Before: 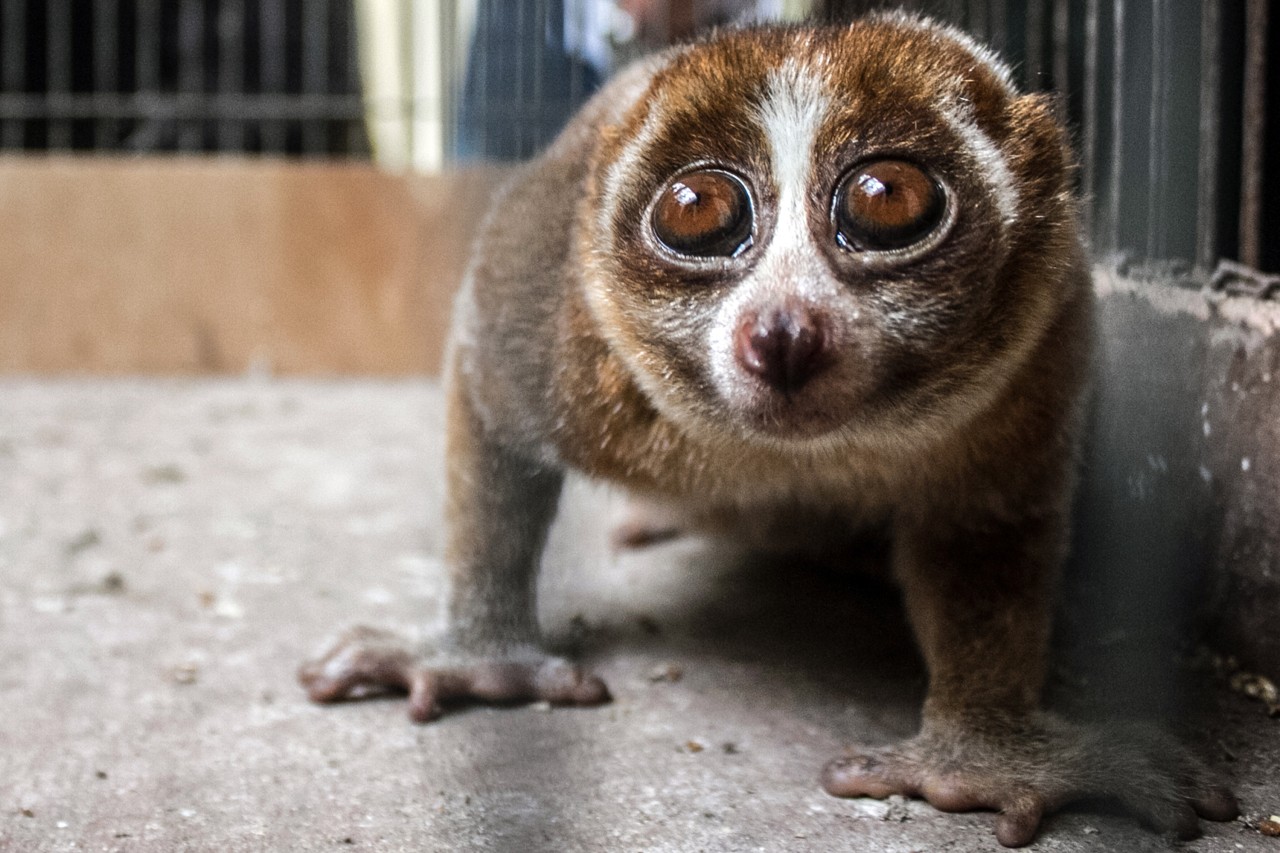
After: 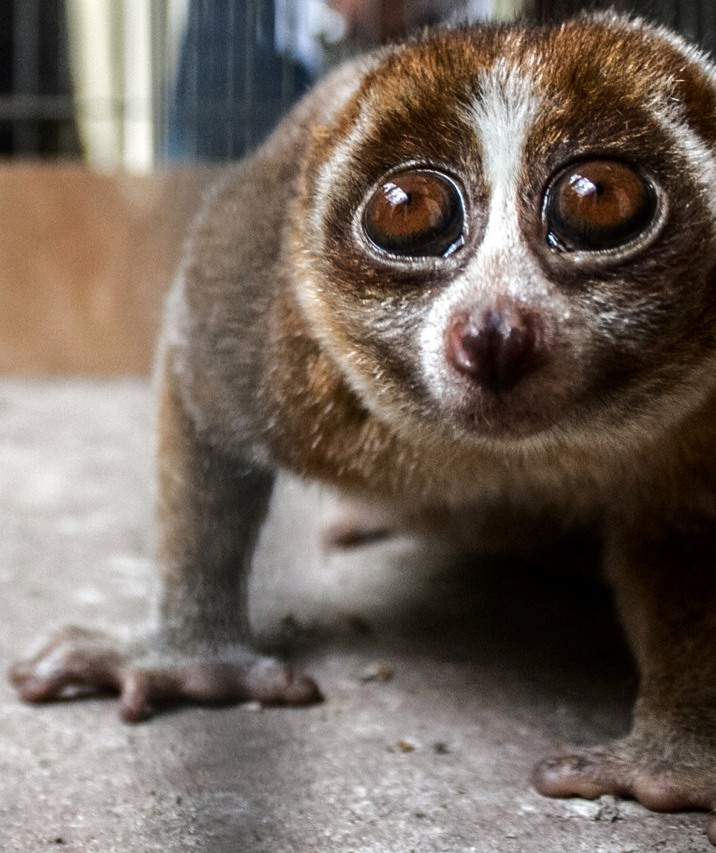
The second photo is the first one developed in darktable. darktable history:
contrast brightness saturation: brightness -0.1
crop and rotate: left 22.597%, right 21.458%
